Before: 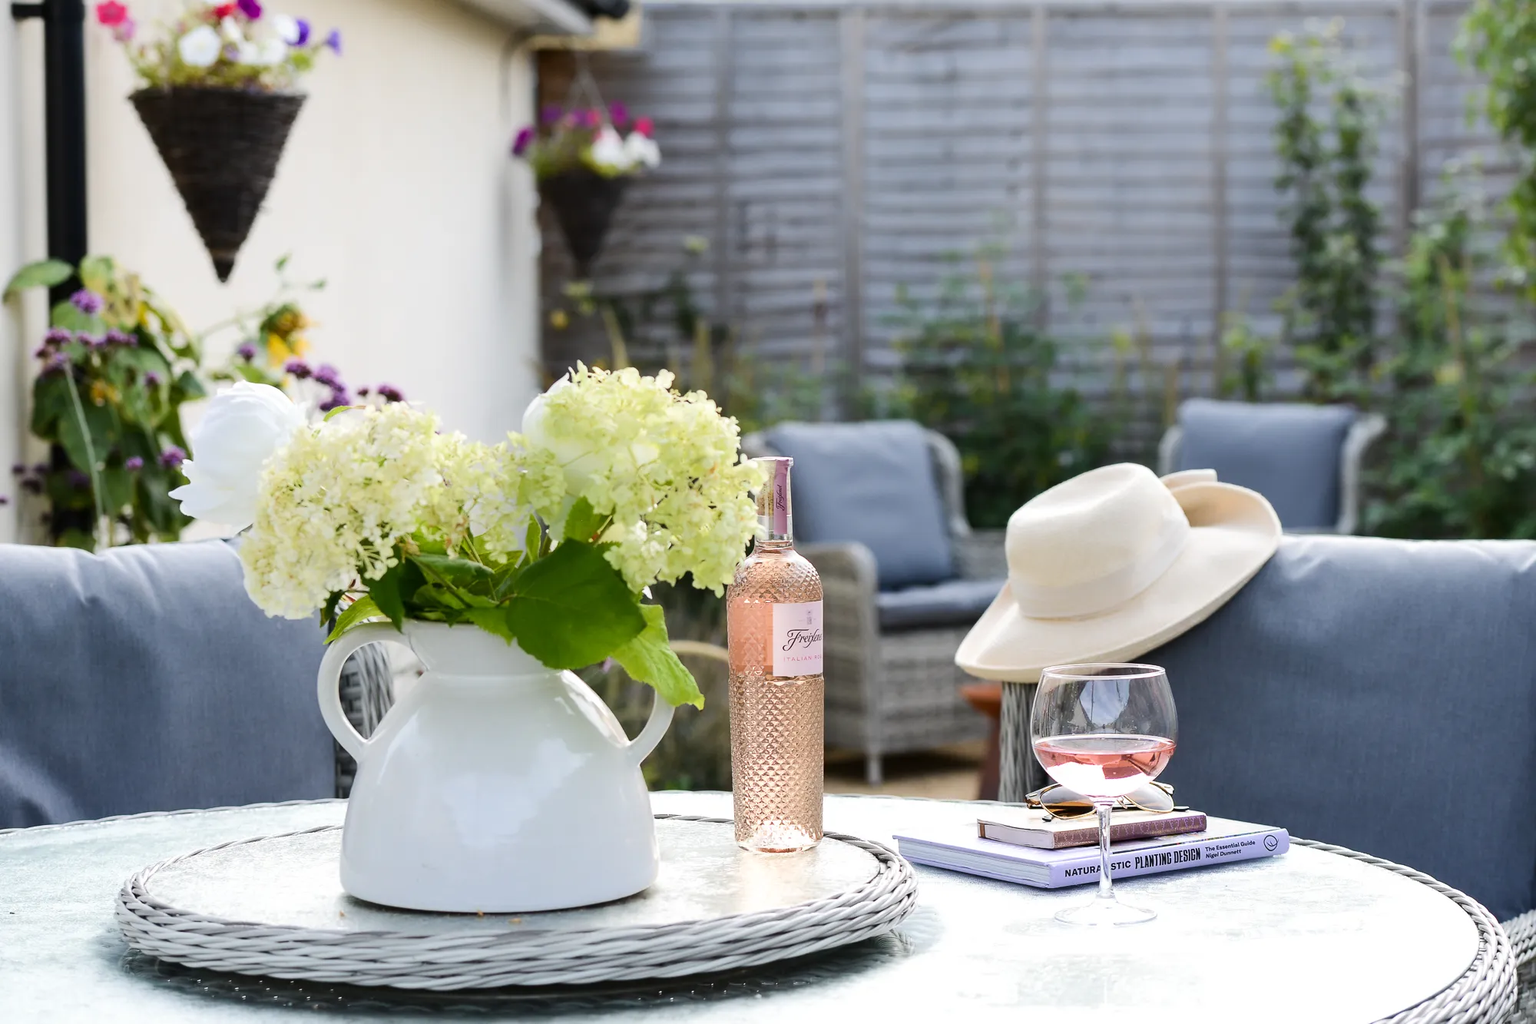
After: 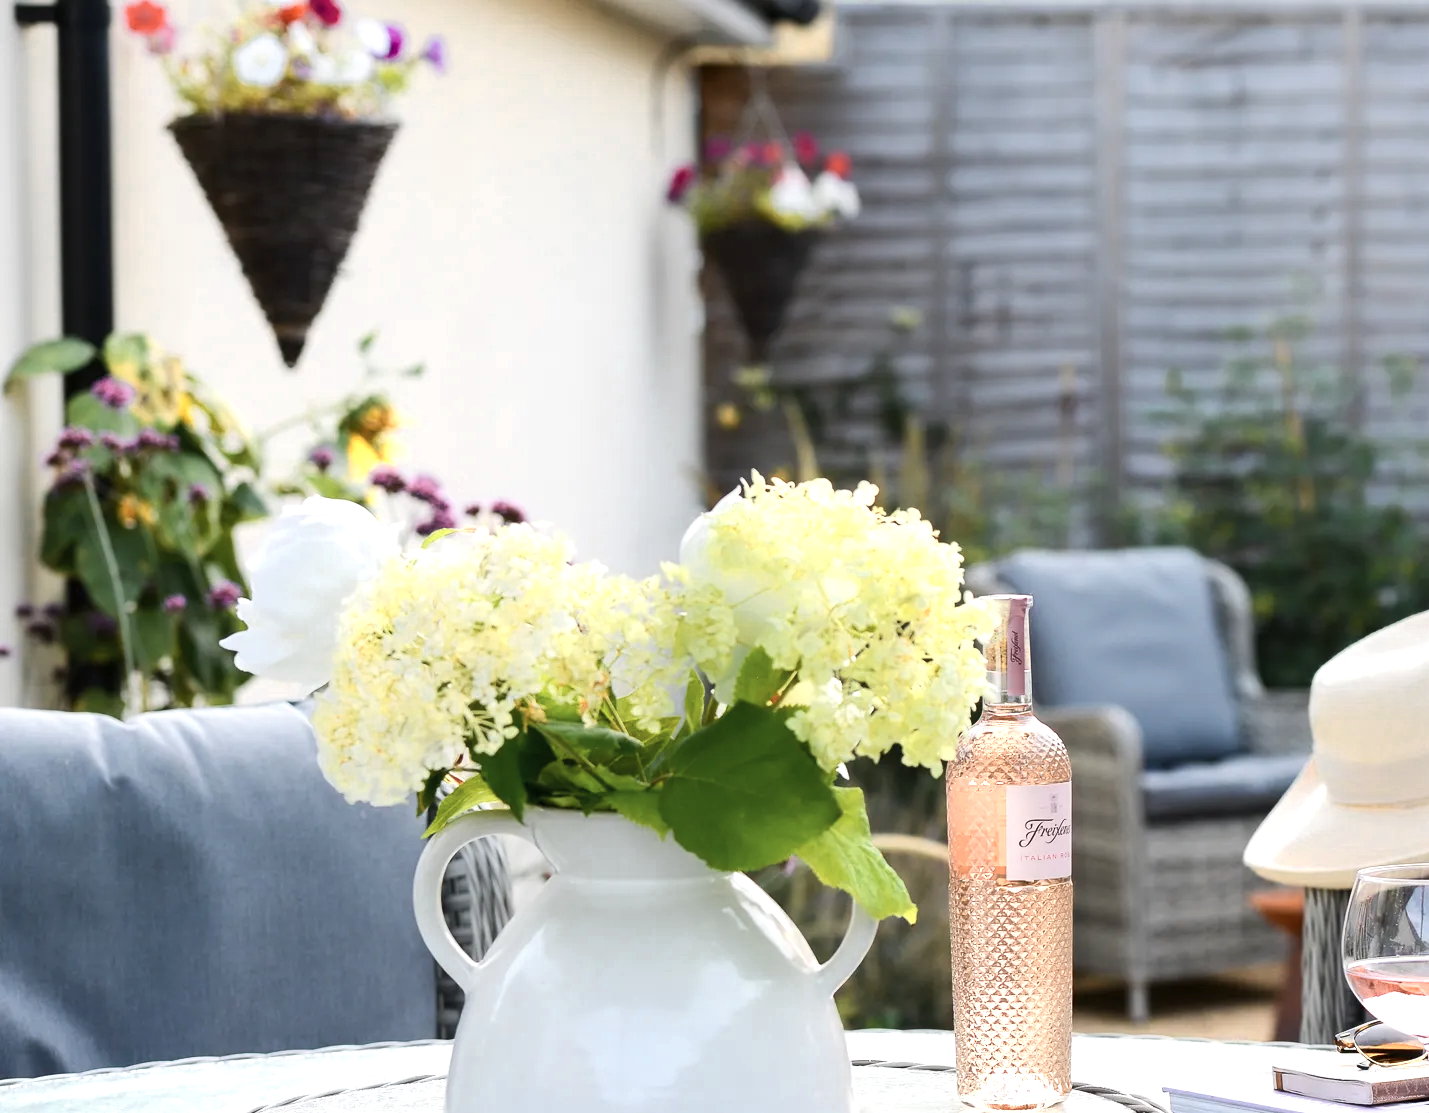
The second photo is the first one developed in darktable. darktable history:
crop: right 28.537%, bottom 16.439%
color zones: curves: ch0 [(0.018, 0.548) (0.197, 0.654) (0.425, 0.447) (0.605, 0.658) (0.732, 0.579)]; ch1 [(0.105, 0.531) (0.224, 0.531) (0.386, 0.39) (0.618, 0.456) (0.732, 0.456) (0.956, 0.421)]; ch2 [(0.039, 0.583) (0.215, 0.465) (0.399, 0.544) (0.465, 0.548) (0.614, 0.447) (0.724, 0.43) (0.882, 0.623) (0.956, 0.632)]
exposure: exposure 0.202 EV, compensate exposure bias true, compensate highlight preservation false
